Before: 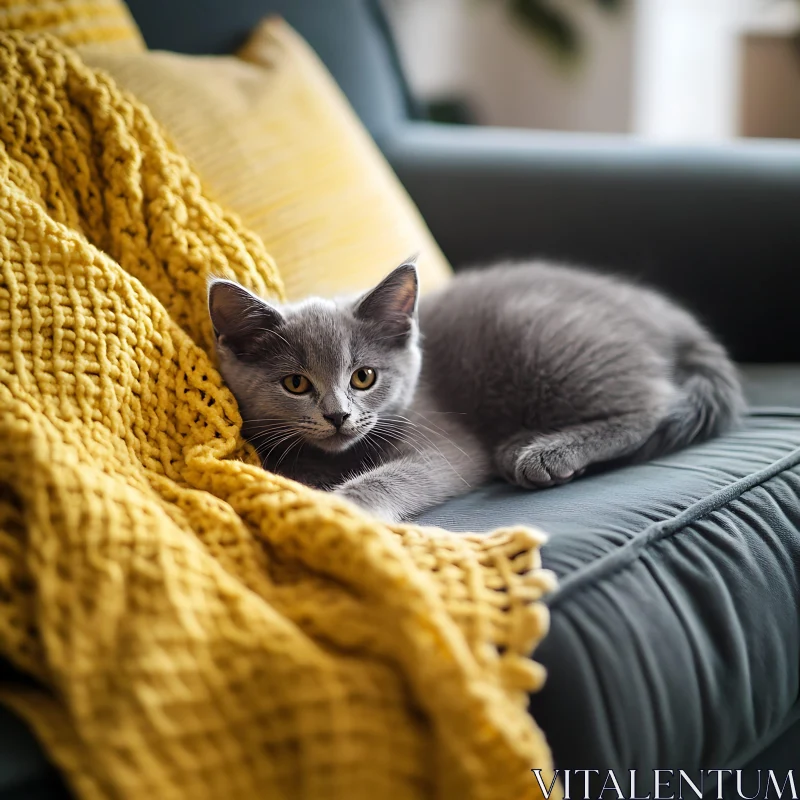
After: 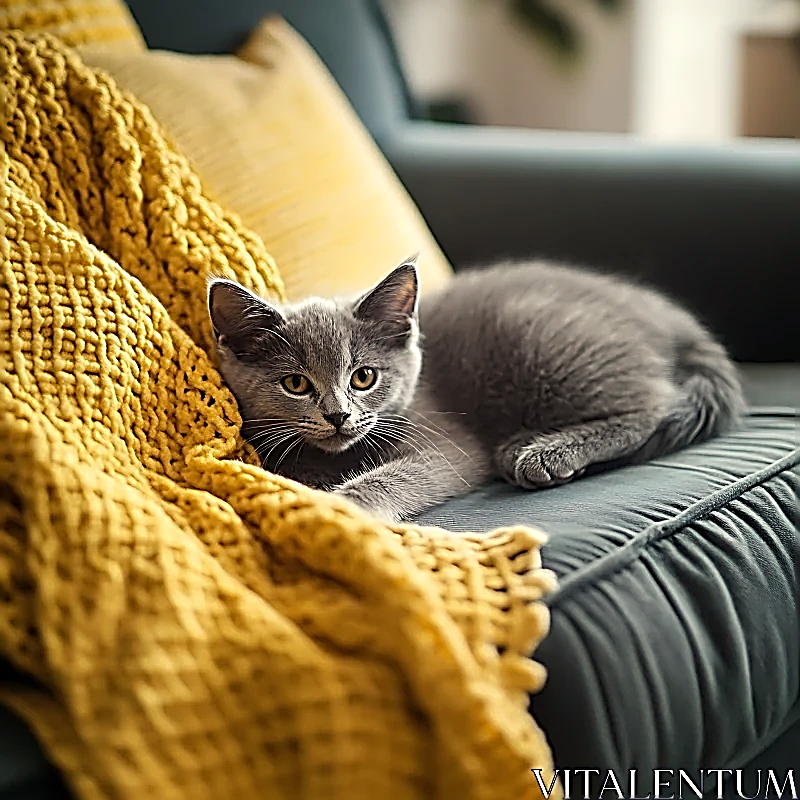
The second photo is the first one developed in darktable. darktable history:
sharpen: amount 2
white balance: red 1.029, blue 0.92
